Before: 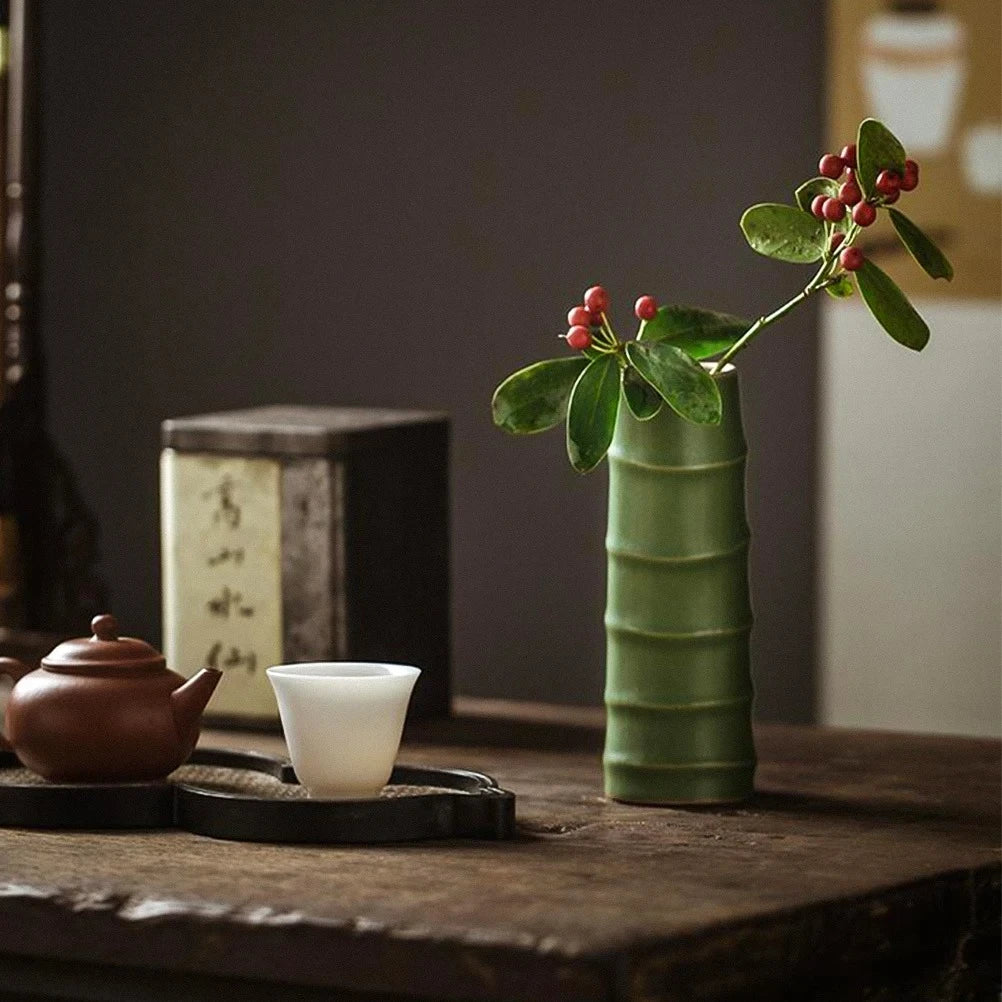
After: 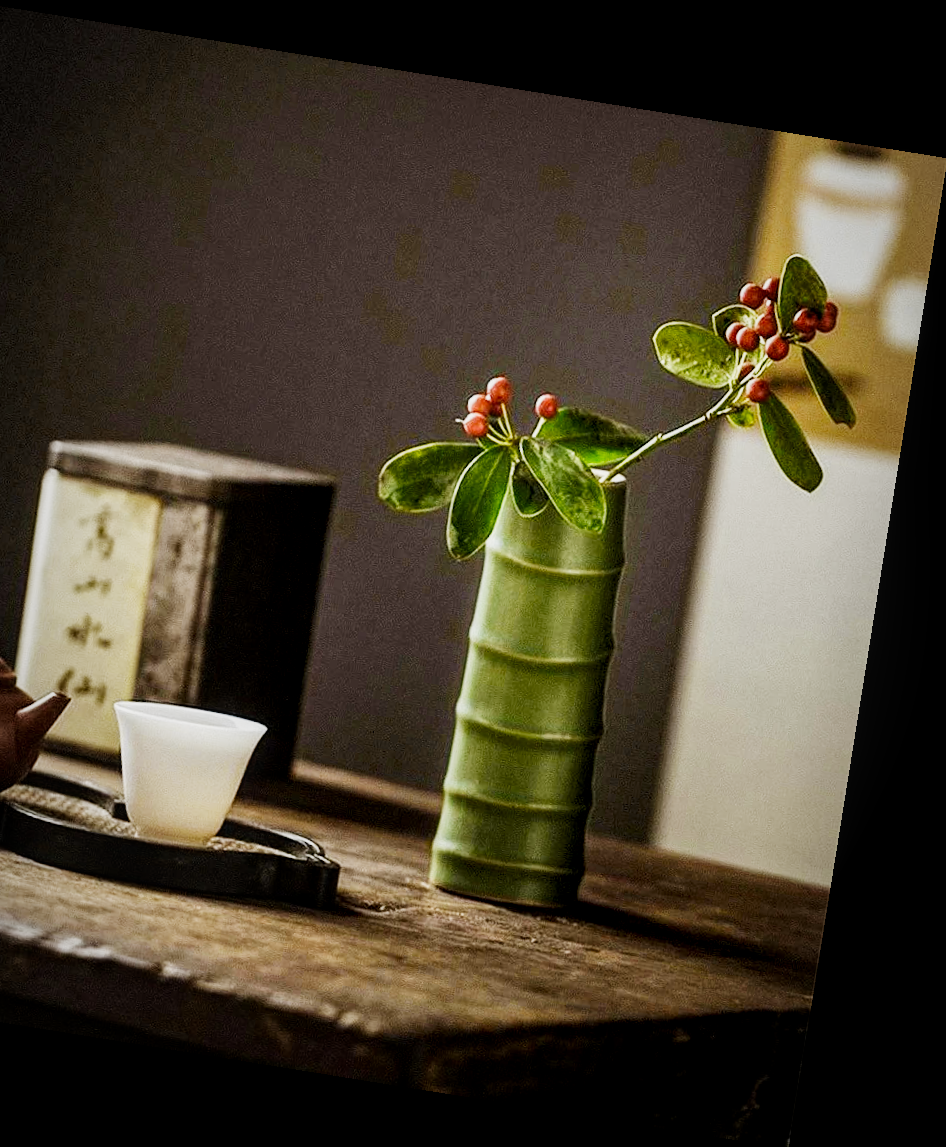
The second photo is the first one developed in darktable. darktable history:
crop: left 17.582%, bottom 0.031%
color contrast: green-magenta contrast 0.85, blue-yellow contrast 1.25, unbound 0
shadows and highlights: shadows -20, white point adjustment -2, highlights -35
rotate and perspective: rotation 9.12°, automatic cropping off
vignetting: fall-off start 97%, fall-off radius 100%, width/height ratio 0.609, unbound false
sigmoid: contrast 1.6, skew -0.2, preserve hue 0%, red attenuation 0.1, red rotation 0.035, green attenuation 0.1, green rotation -0.017, blue attenuation 0.15, blue rotation -0.052, base primaries Rec2020
local contrast: highlights 99%, shadows 86%, detail 160%, midtone range 0.2
exposure: black level correction 0.001, exposure 0.955 EV, compensate exposure bias true, compensate highlight preservation false
